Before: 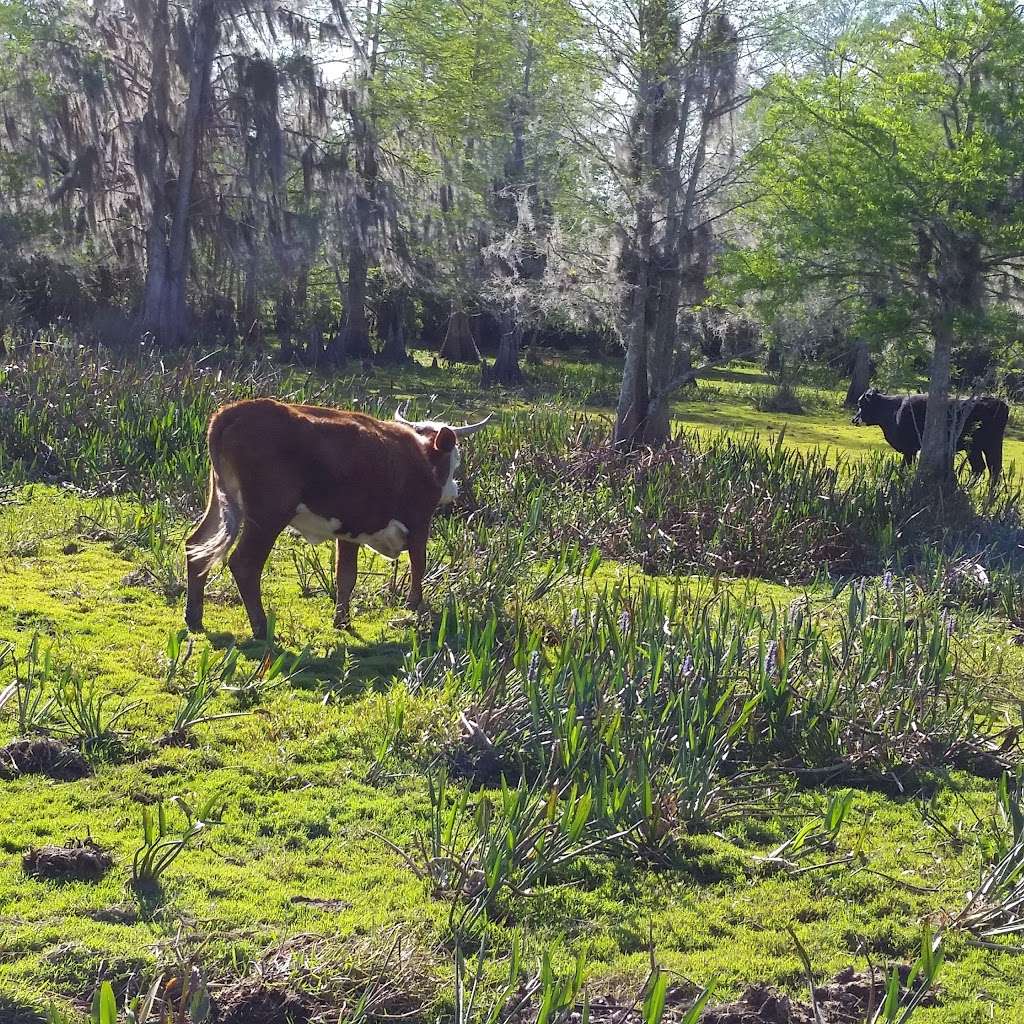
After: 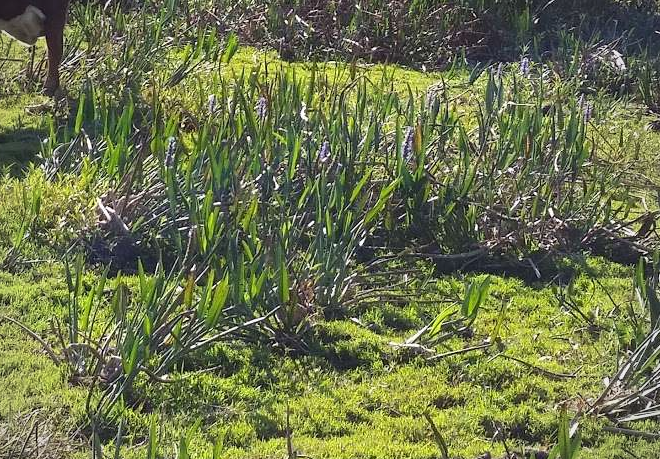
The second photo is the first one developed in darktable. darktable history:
fill light: on, module defaults
tone equalizer: on, module defaults
crop and rotate: left 35.509%, top 50.238%, bottom 4.934%
vignetting: fall-off radius 63.6%
